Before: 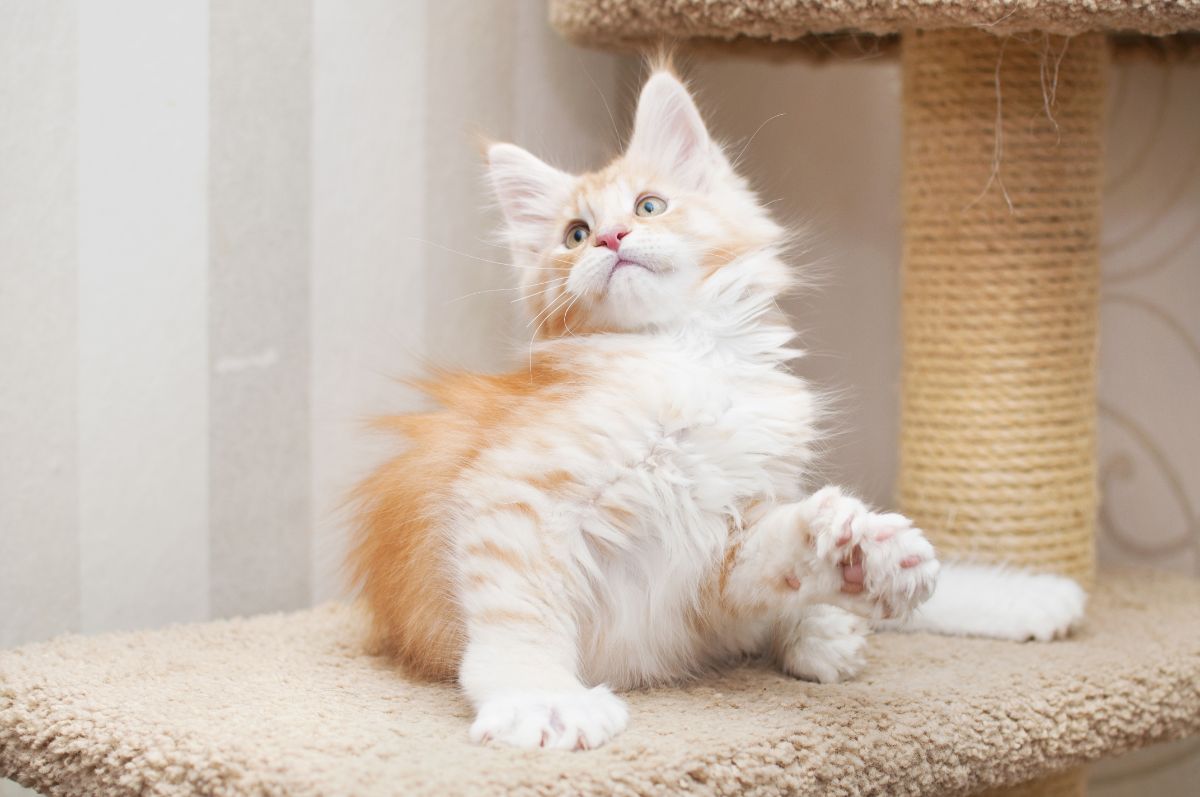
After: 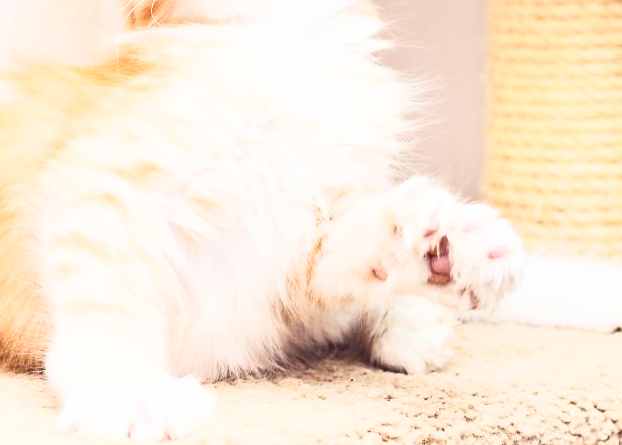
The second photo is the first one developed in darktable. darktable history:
crop: left 34.464%, top 38.883%, right 13.63%, bottom 5.275%
color balance rgb: shadows lift › luminance -21.457%, shadows lift › chroma 8.85%, shadows lift › hue 283.44°, perceptual saturation grading › global saturation 0.101%, perceptual saturation grading › highlights -17%, perceptual saturation grading › mid-tones 32.833%, perceptual saturation grading › shadows 50.57%, global vibrance 9.454%
contrast brightness saturation: contrast 0.601, brightness 0.358, saturation 0.143
